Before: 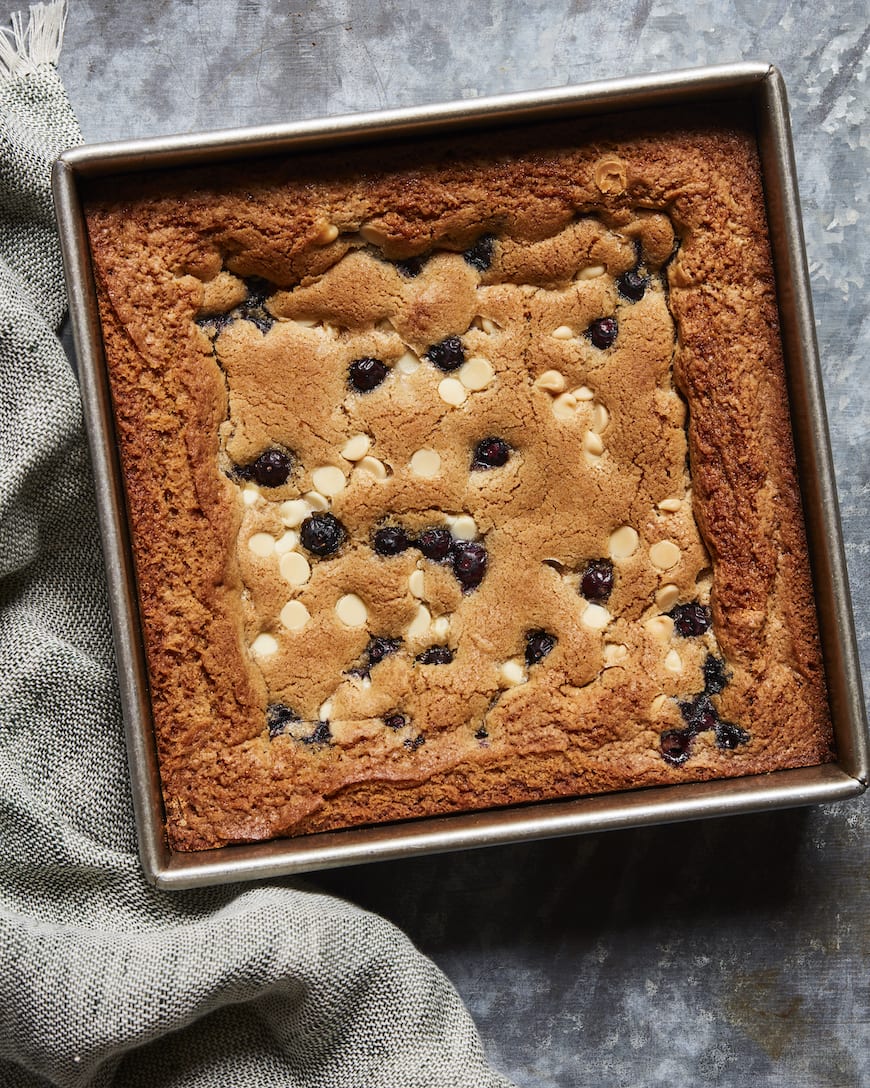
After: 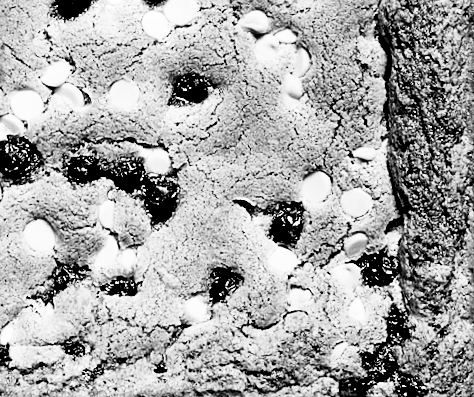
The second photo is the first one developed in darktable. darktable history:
crop: left 36.607%, top 34.735%, right 13.146%, bottom 30.611%
monochrome: on, module defaults
rotate and perspective: rotation 4.1°, automatic cropping off
sharpen: on, module defaults
contrast brightness saturation: contrast 0.28
filmic rgb: black relative exposure -11.35 EV, white relative exposure 3.22 EV, hardness 6.76, color science v6 (2022)
exposure: black level correction 0.035, exposure 0.9 EV, compensate highlight preservation false
